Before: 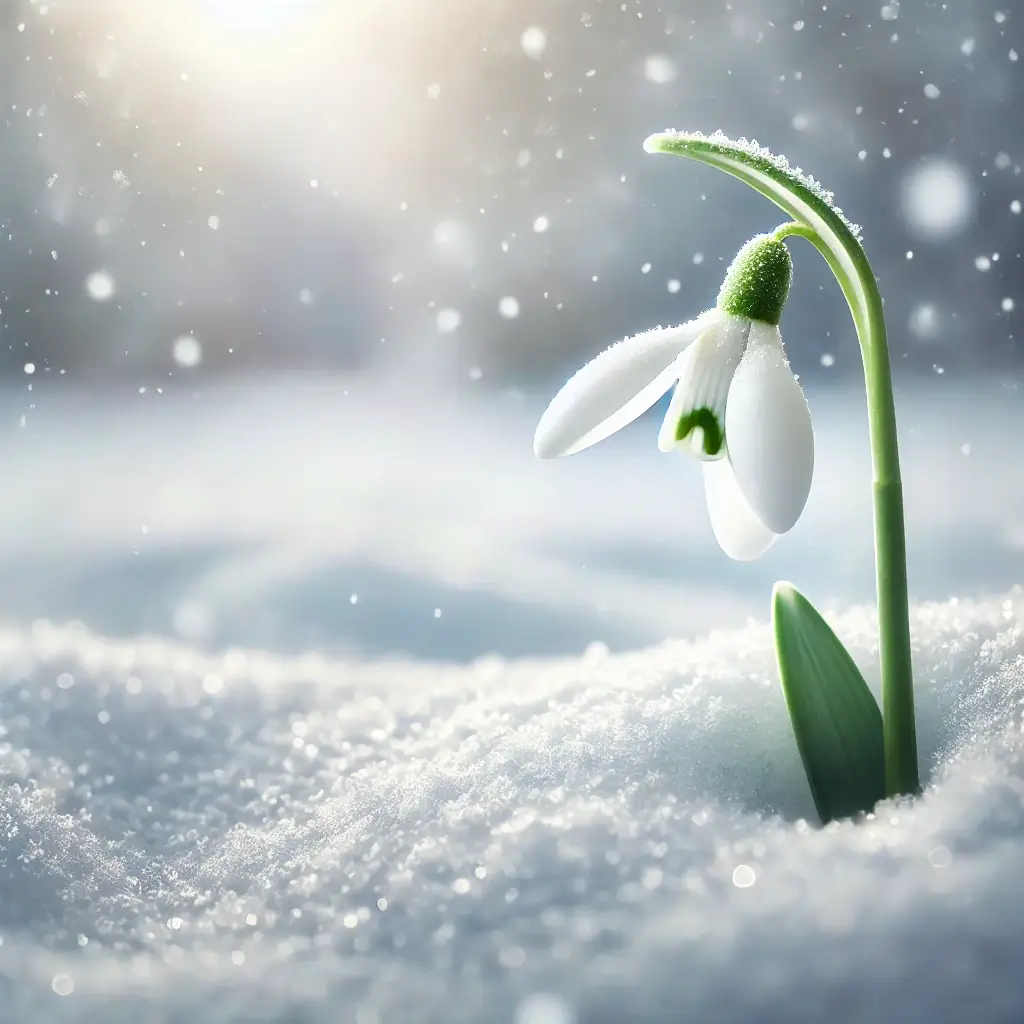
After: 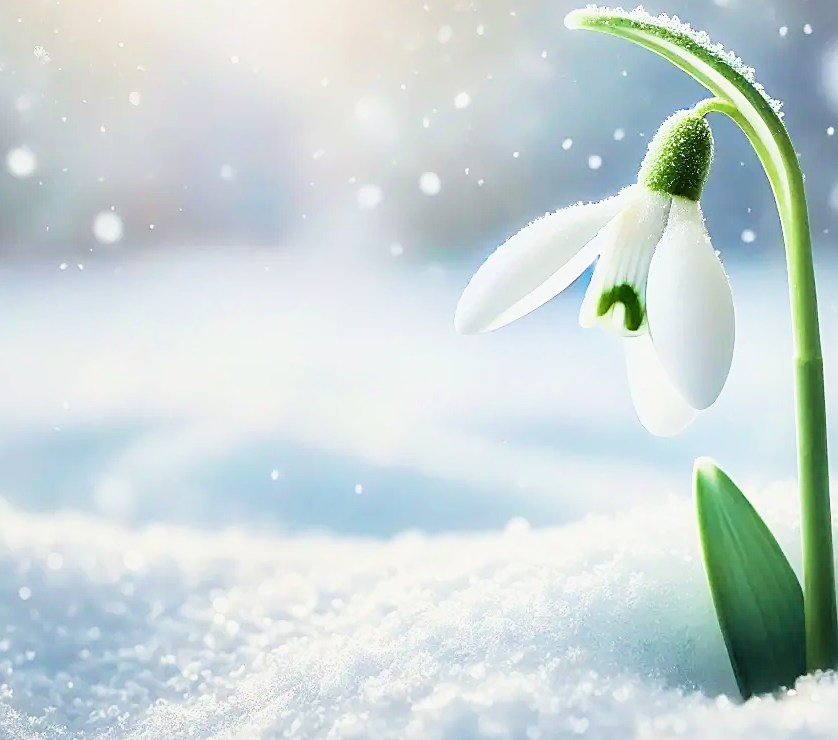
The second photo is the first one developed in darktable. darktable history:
sharpen: on, module defaults
filmic rgb: black relative exposure -7.97 EV, white relative exposure 4.02 EV, threshold 2.97 EV, hardness 4.11, latitude 49.35%, contrast 1.101, enable highlight reconstruction true
velvia: strength 44.93%
exposure: black level correction 0, exposure 0.694 EV, compensate exposure bias true, compensate highlight preservation false
crop: left 7.771%, top 12.177%, right 10.33%, bottom 15.465%
contrast equalizer: y [[0.5, 0.5, 0.478, 0.5, 0.5, 0.5], [0.5 ×6], [0.5 ×6], [0 ×6], [0 ×6]], mix -0.291
